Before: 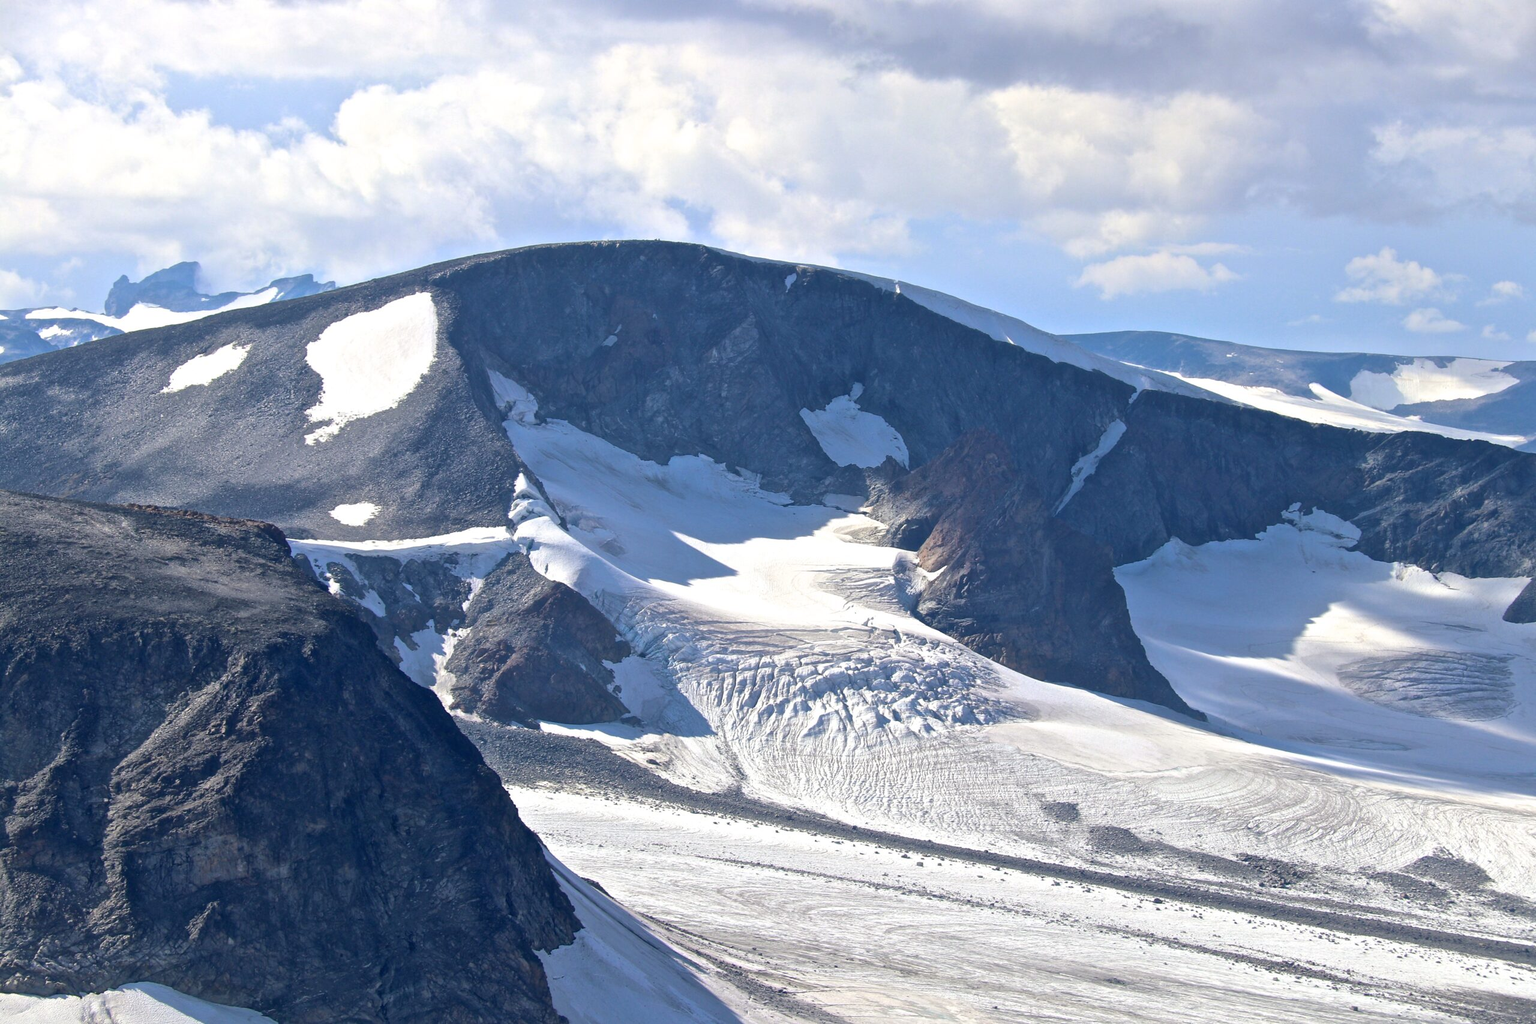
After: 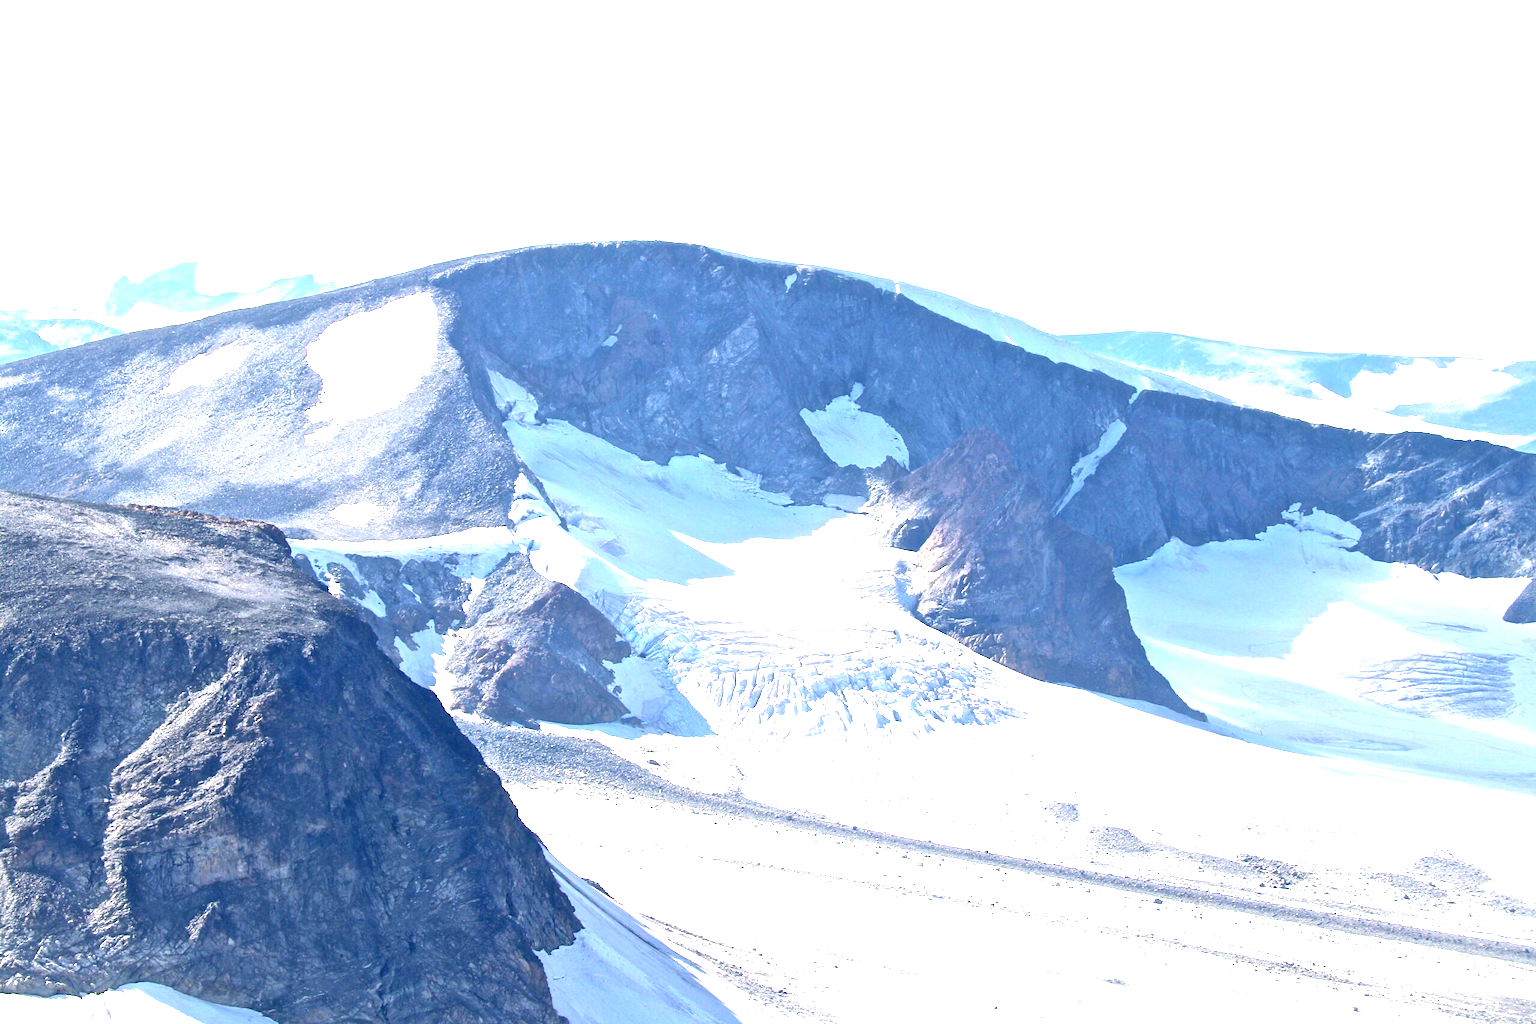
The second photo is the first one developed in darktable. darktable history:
exposure: black level correction 0, exposure 1.895 EV, compensate highlight preservation false
